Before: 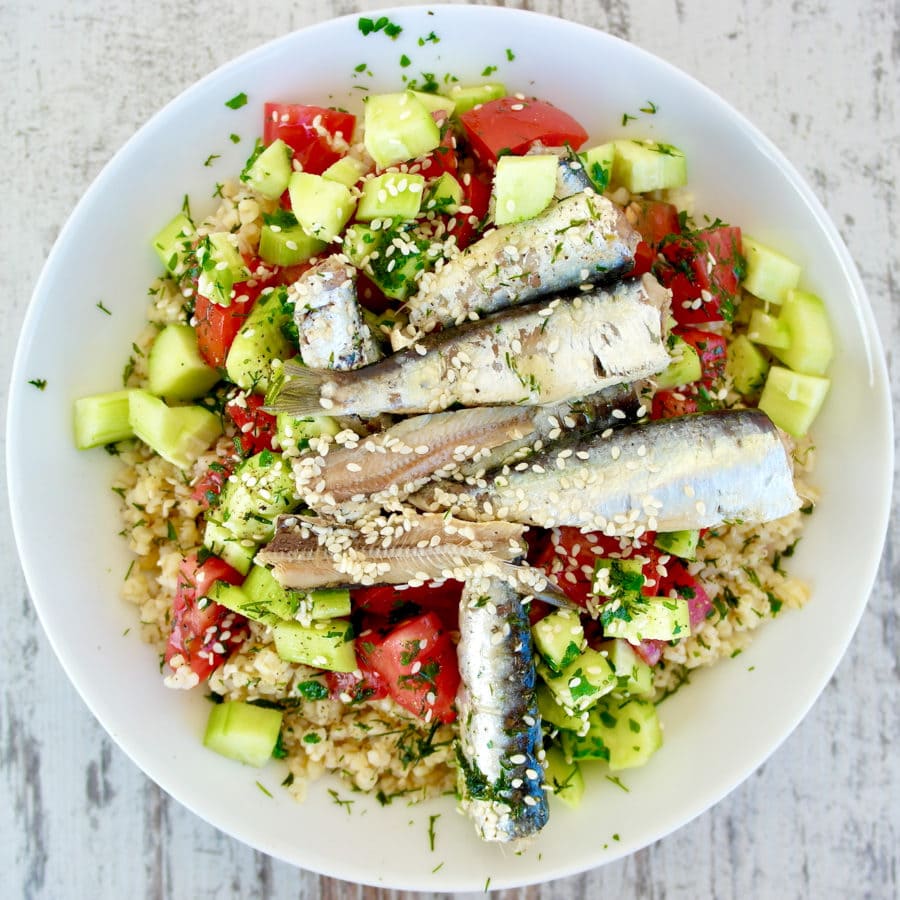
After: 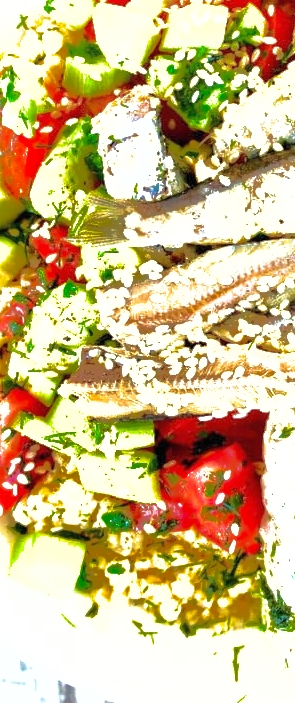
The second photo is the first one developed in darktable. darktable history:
crop and rotate: left 21.79%, top 18.862%, right 45.373%, bottom 3.003%
exposure: black level correction 0, exposure 1.199 EV, compensate highlight preservation false
shadows and highlights: shadows 25.03, highlights -69.26
